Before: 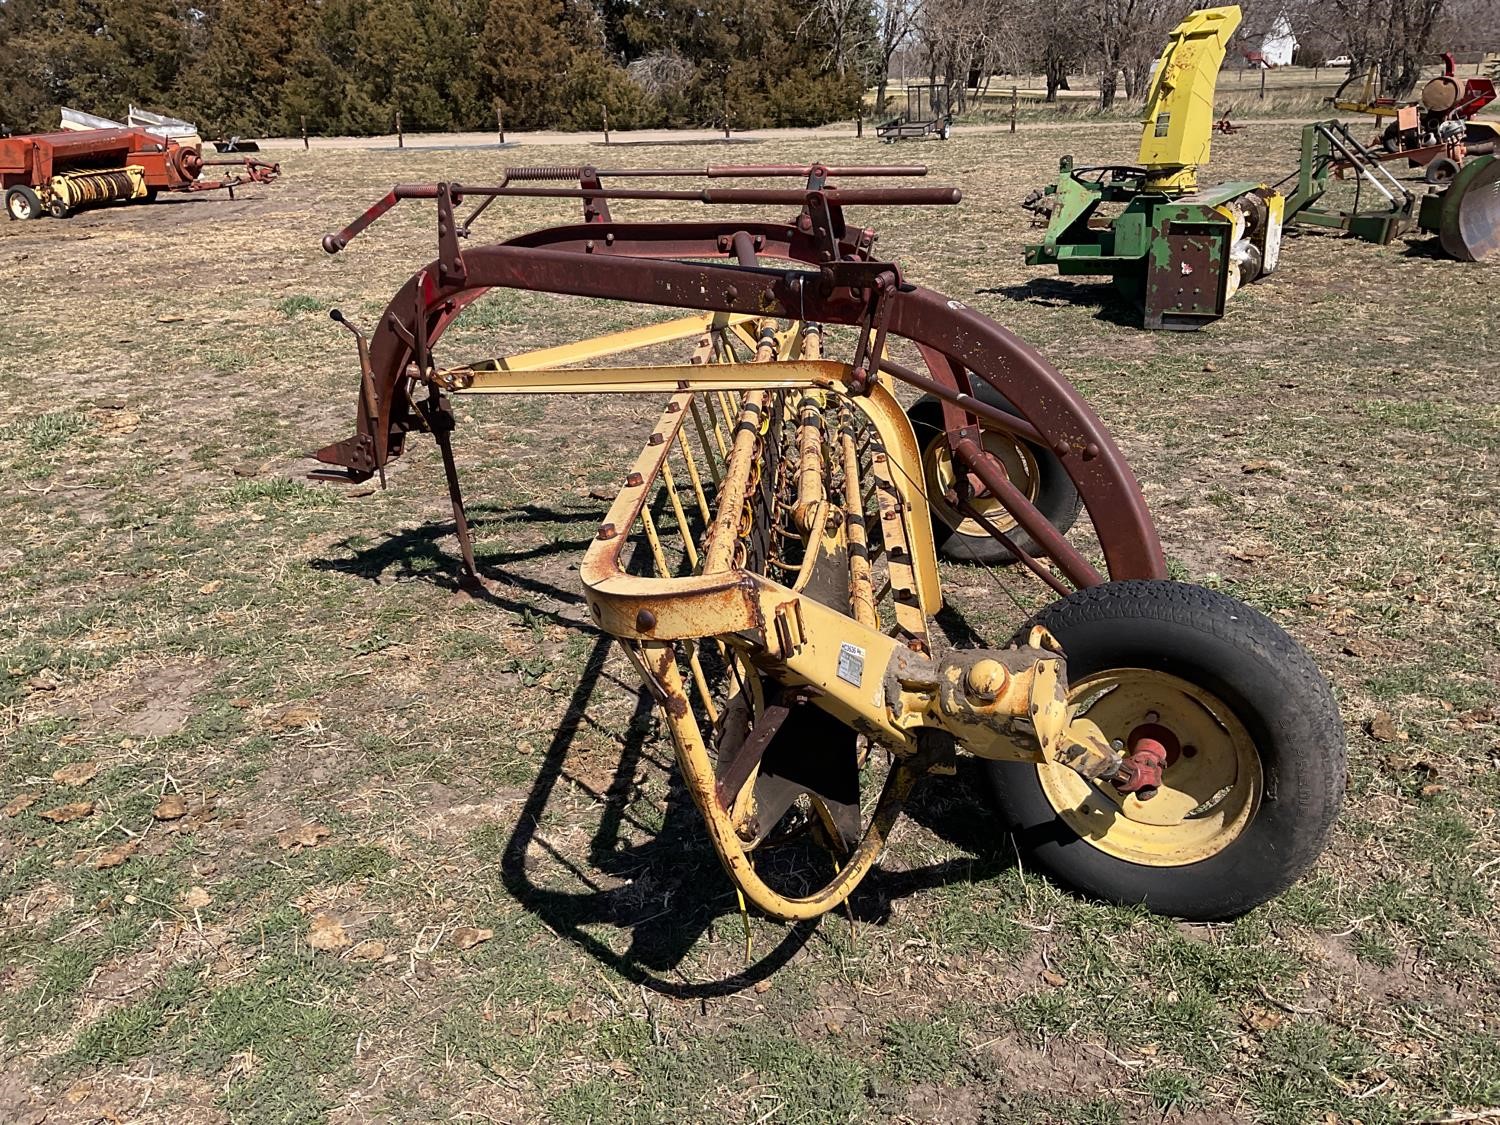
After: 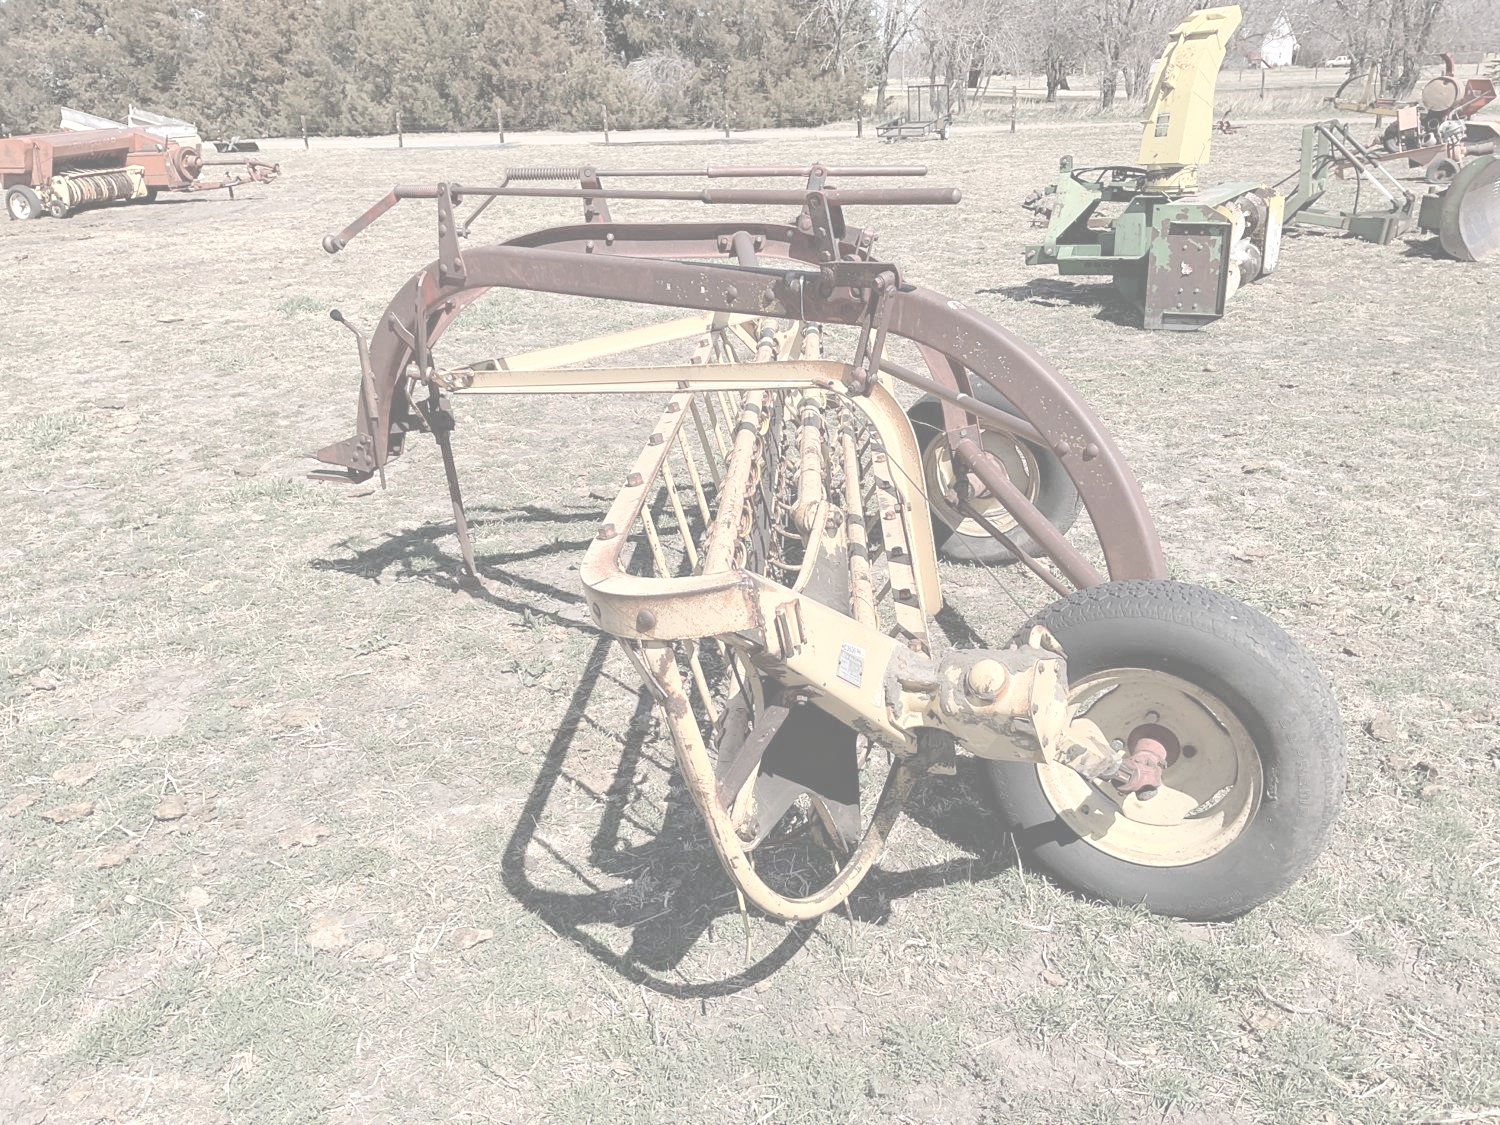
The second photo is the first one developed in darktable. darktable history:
exposure: black level correction 0, exposure 1.199 EV, compensate highlight preservation false
velvia: strength 9.66%
contrast brightness saturation: contrast -0.333, brightness 0.746, saturation -0.782
